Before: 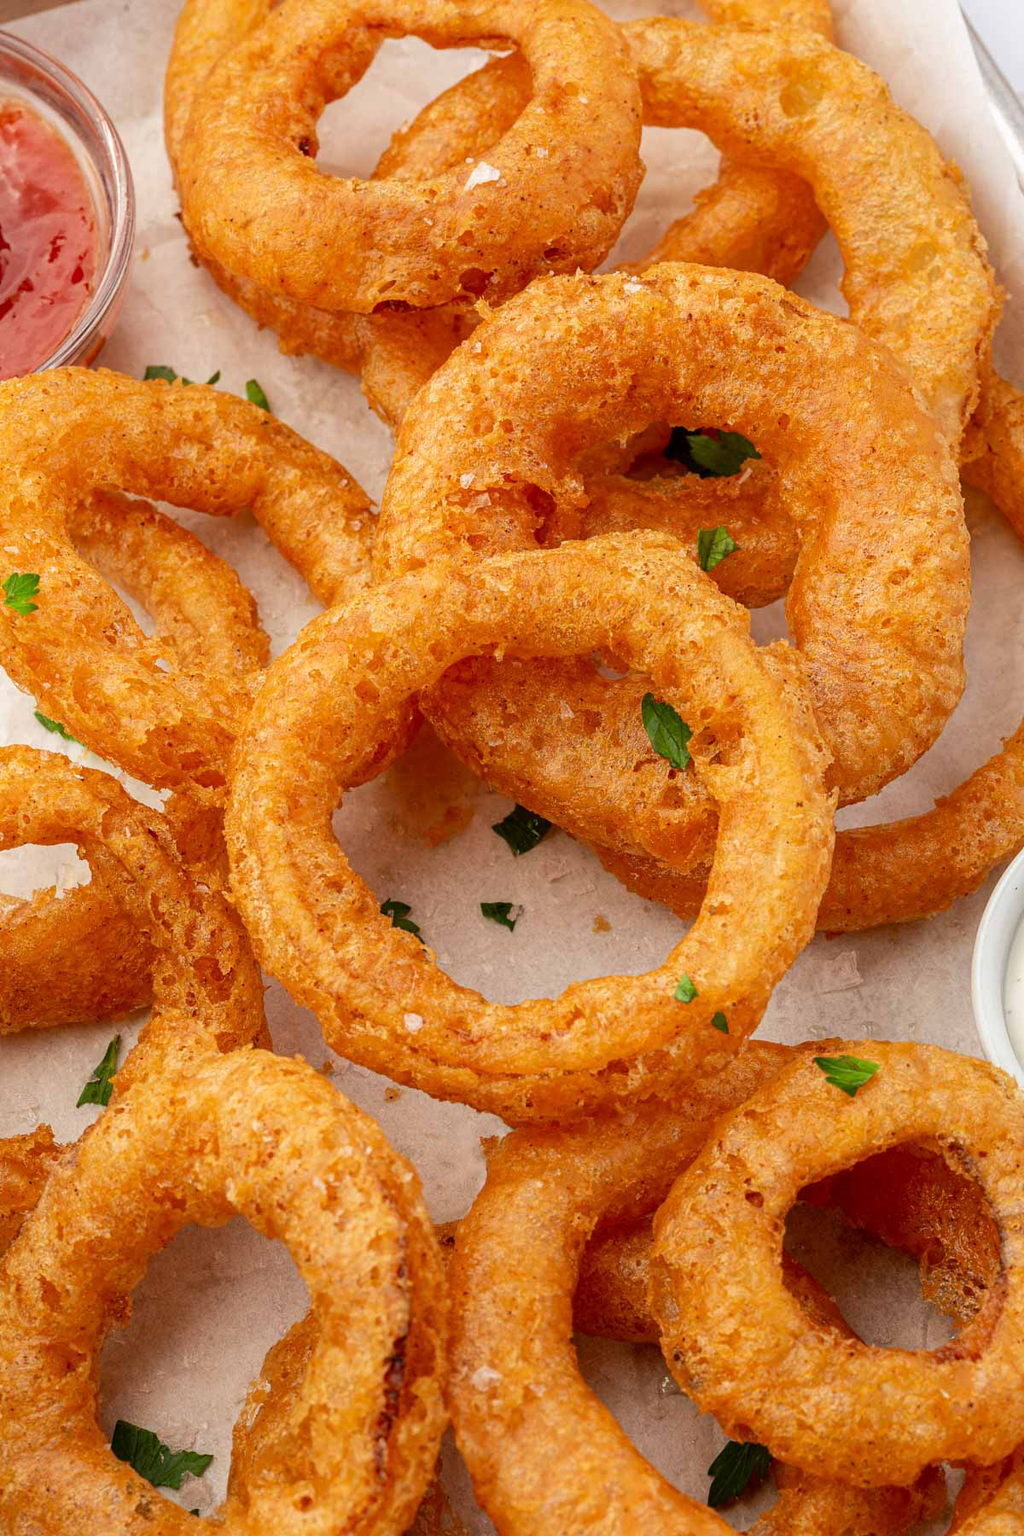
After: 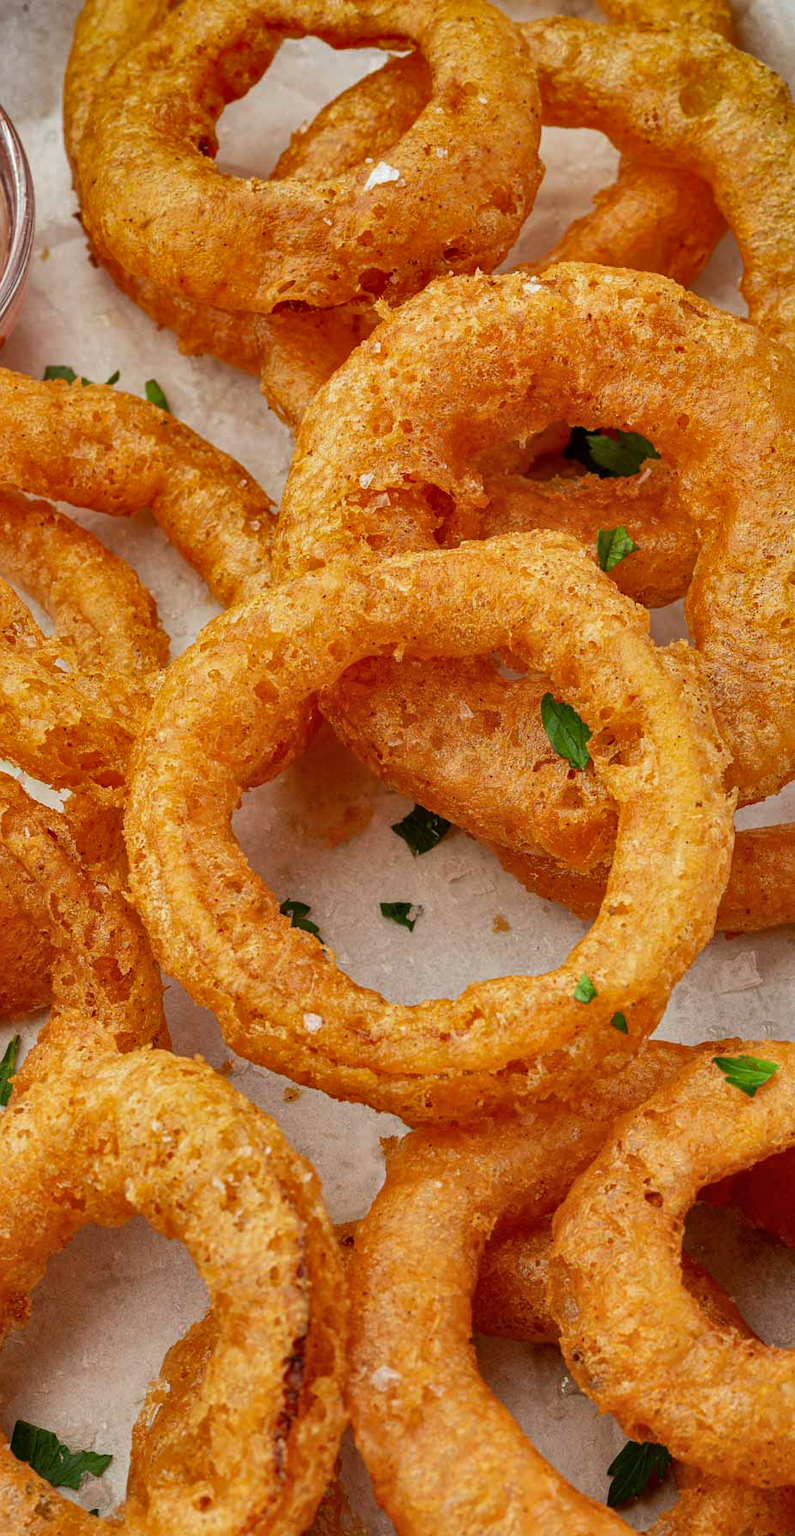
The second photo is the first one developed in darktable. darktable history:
shadows and highlights: shadows 20.97, highlights -82.63, soften with gaussian
crop: left 9.889%, right 12.443%
color calibration: illuminant as shot in camera, x 0.359, y 0.362, temperature 4598.21 K
